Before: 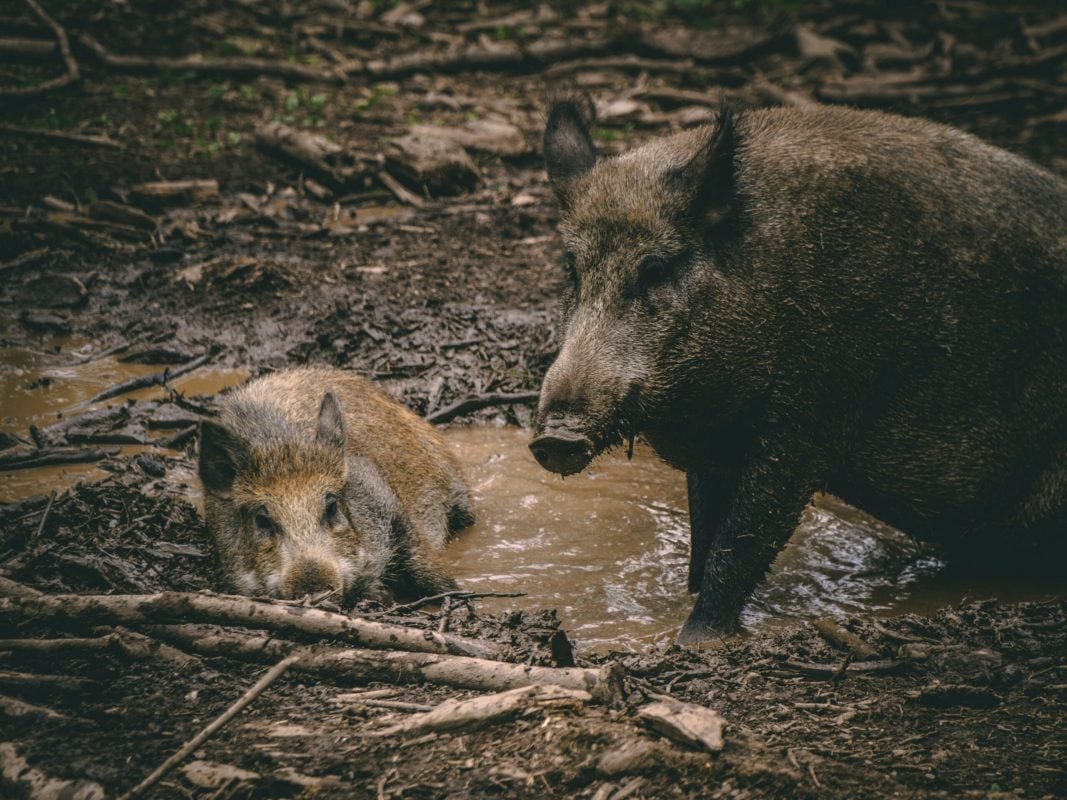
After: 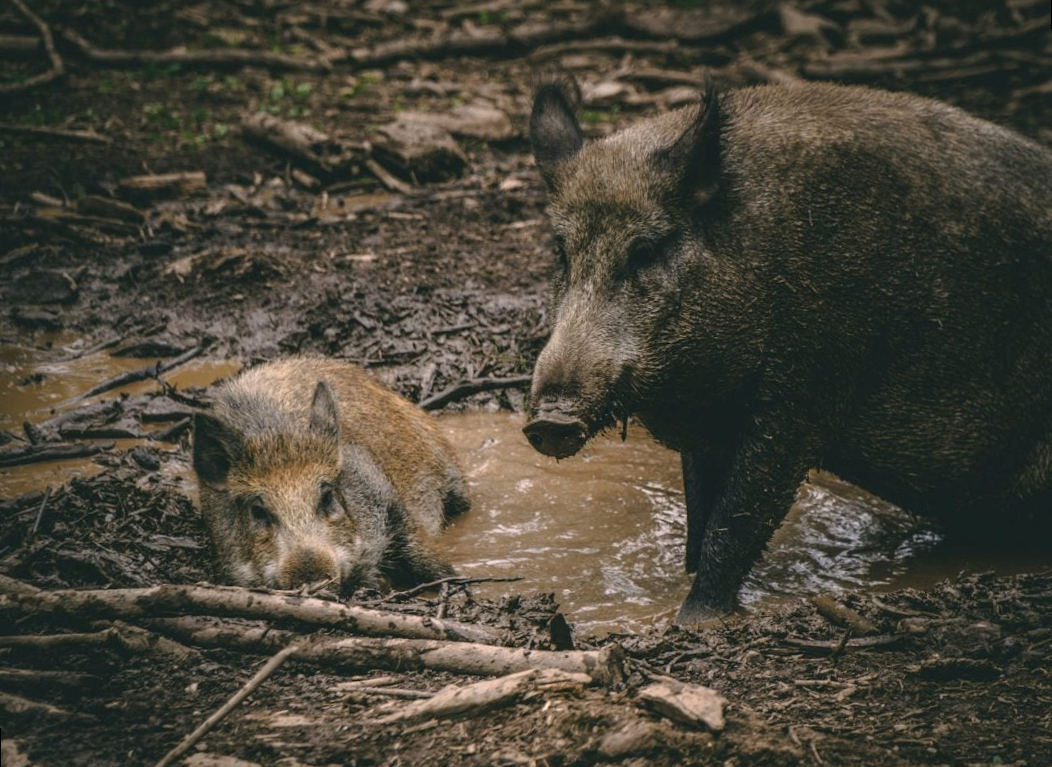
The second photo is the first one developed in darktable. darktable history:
rotate and perspective: rotation -1.42°, crop left 0.016, crop right 0.984, crop top 0.035, crop bottom 0.965
levels: levels [0, 0.498, 0.996]
